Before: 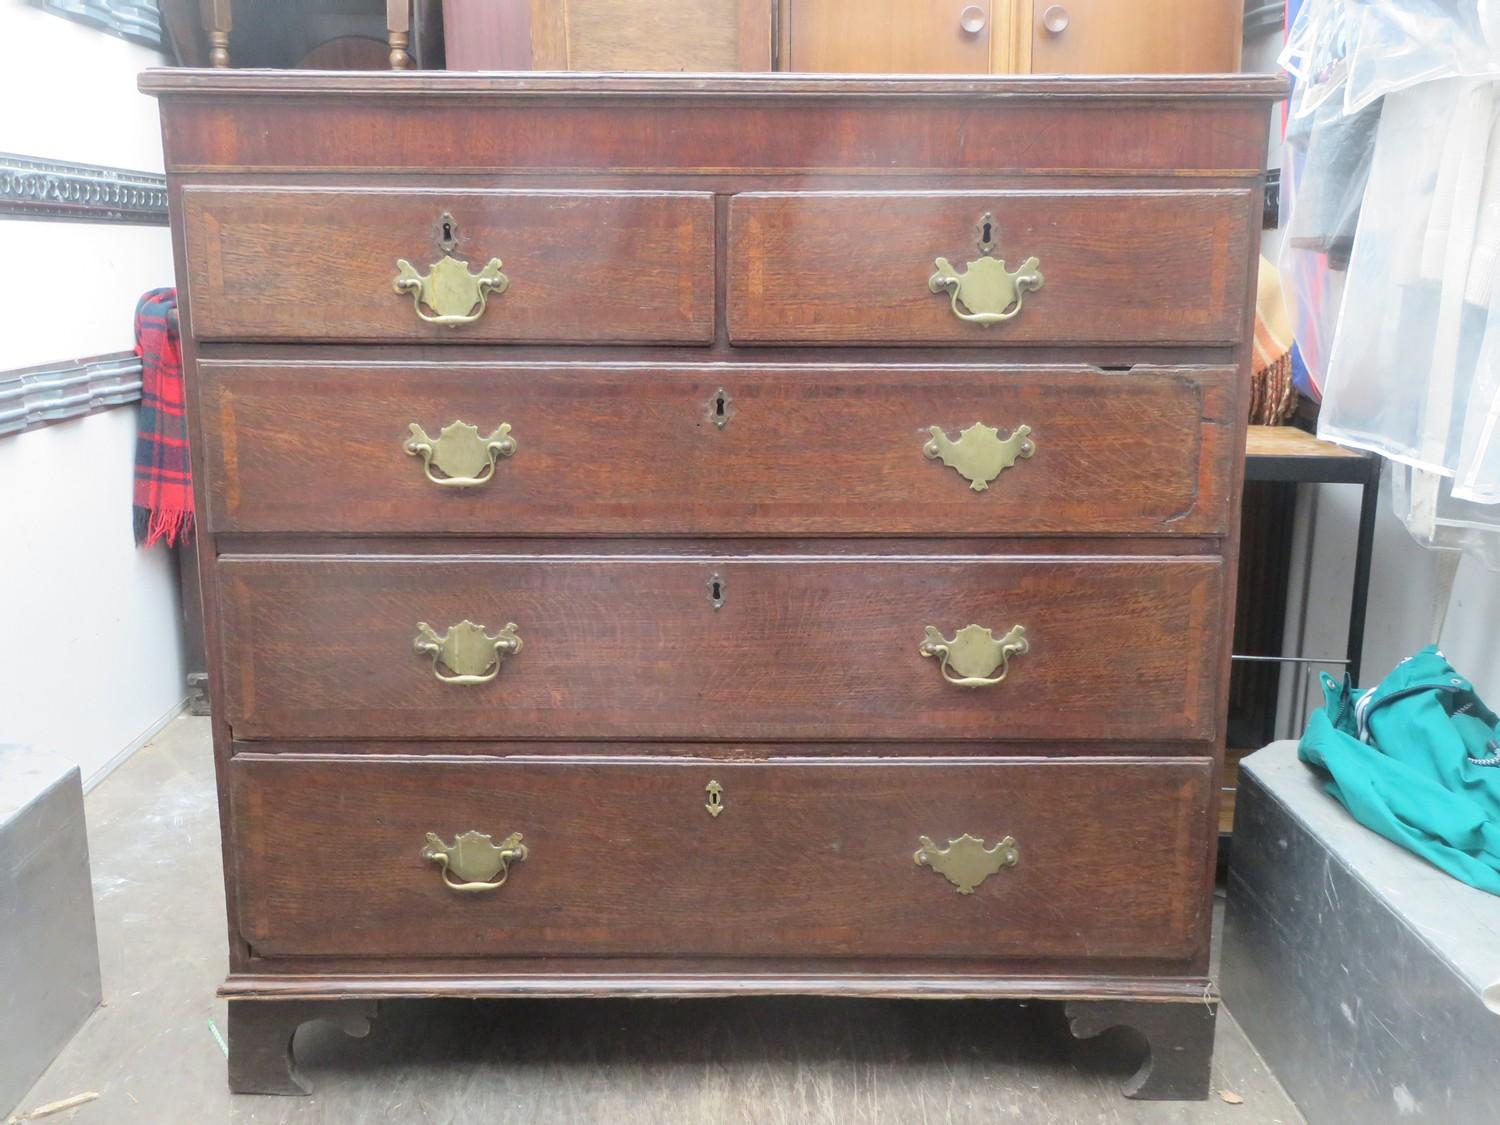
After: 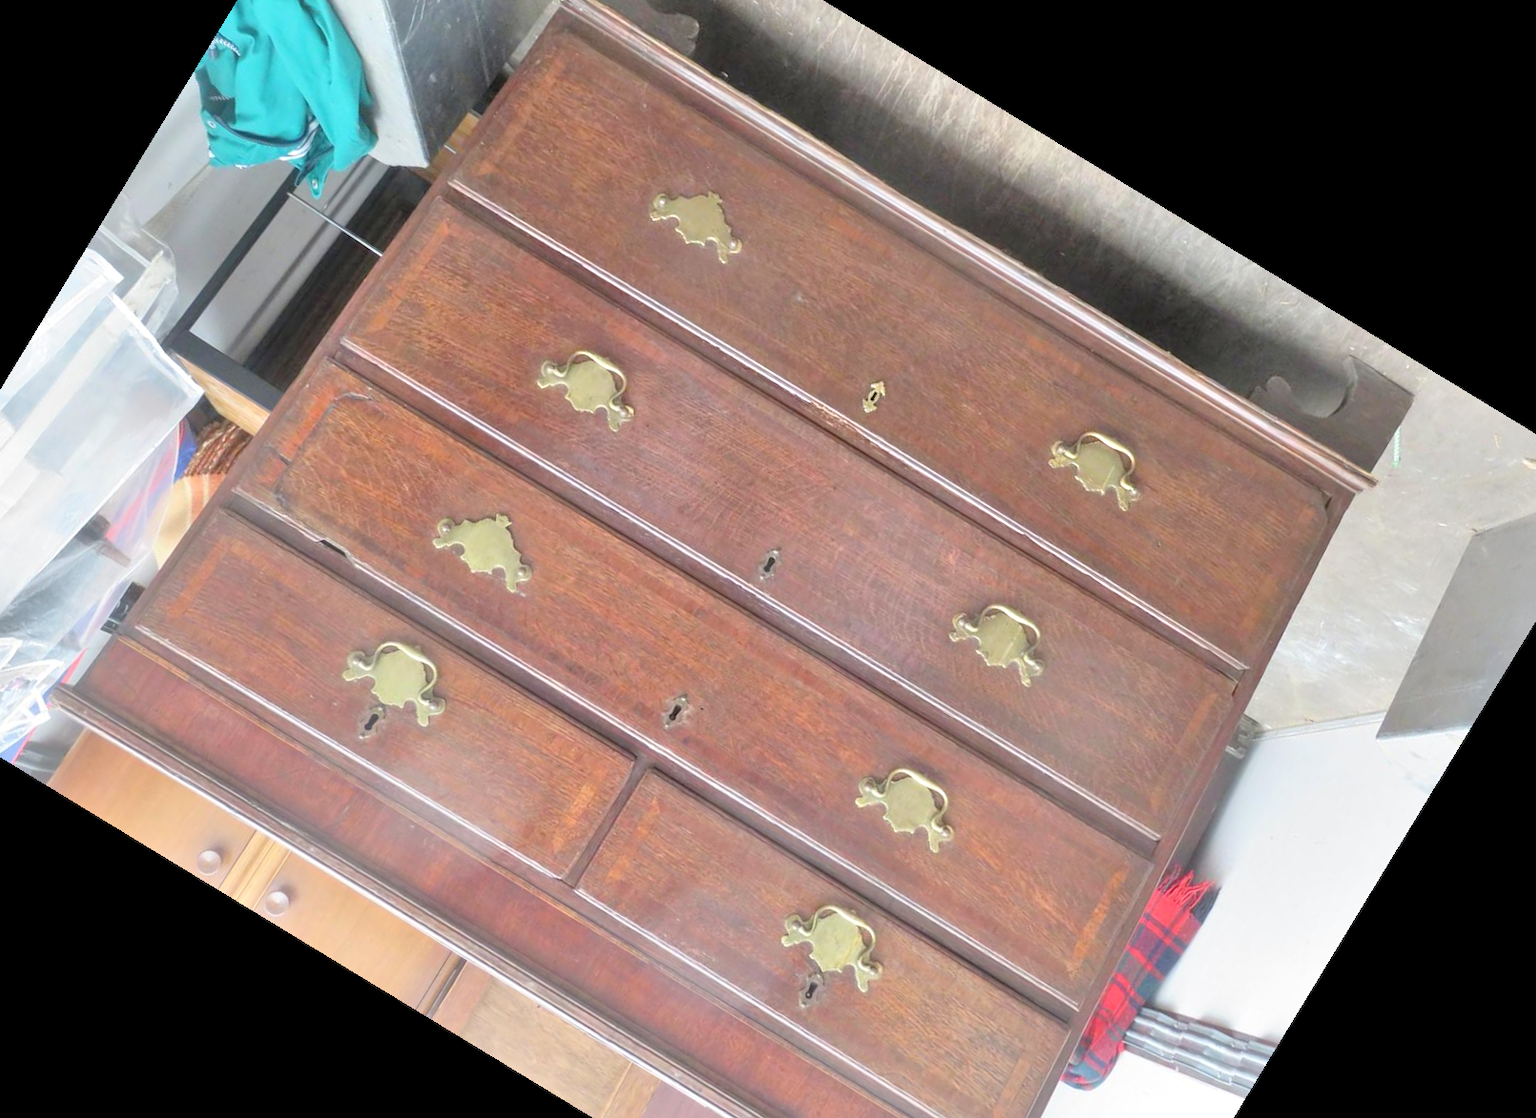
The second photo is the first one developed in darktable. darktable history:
crop and rotate: angle 148.68°, left 9.111%, top 15.603%, right 4.588%, bottom 17.041%
tone equalizer: -7 EV 0.15 EV, -6 EV 0.6 EV, -5 EV 1.15 EV, -4 EV 1.33 EV, -3 EV 1.15 EV, -2 EV 0.6 EV, -1 EV 0.15 EV, mask exposure compensation -0.5 EV
